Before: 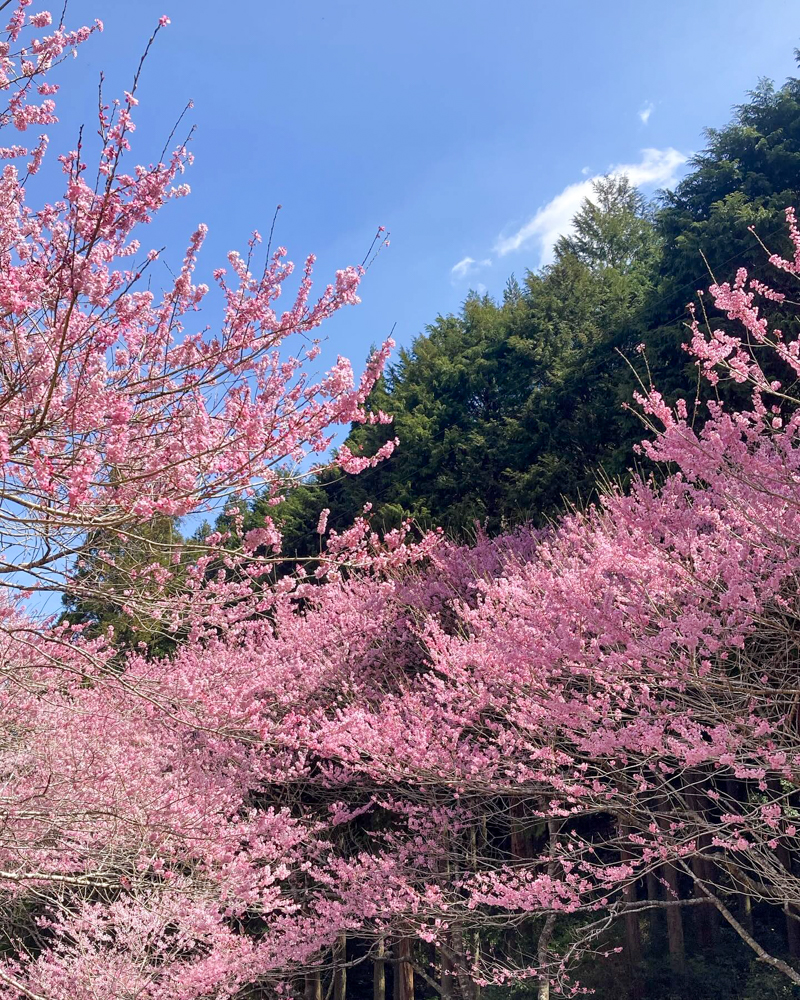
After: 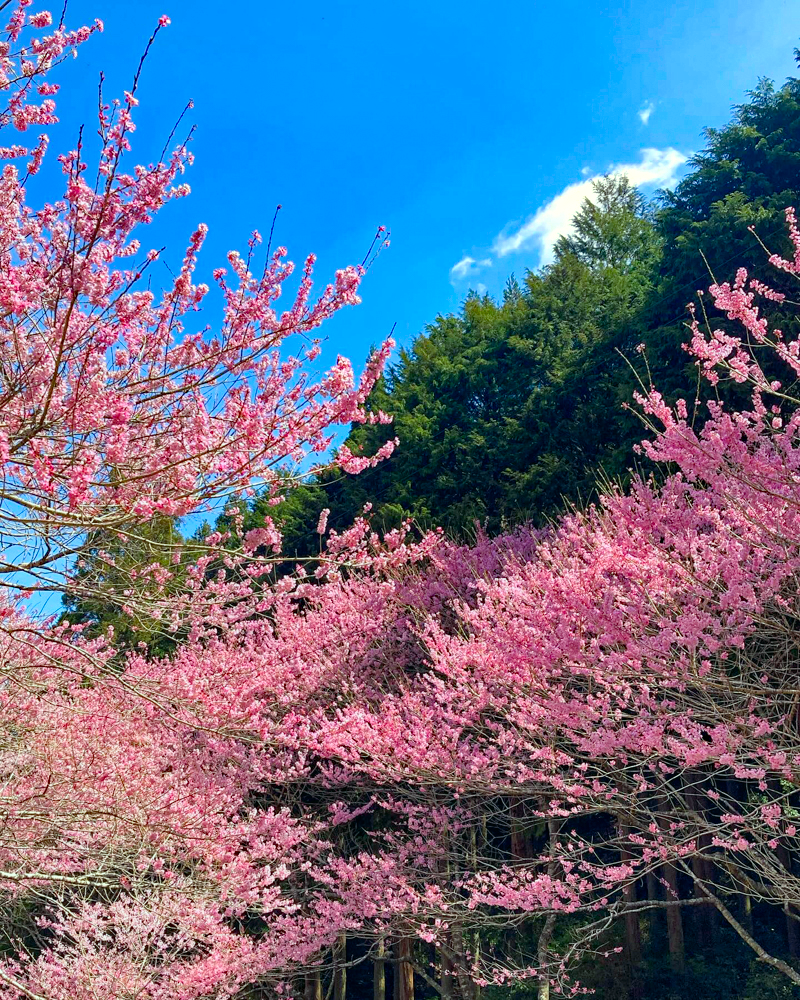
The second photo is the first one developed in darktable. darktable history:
haze removal: strength 0.5, distance 0.43, compatibility mode true, adaptive false
color correction: highlights a* -7.33, highlights b* 1.26, shadows a* -3.55, saturation 1.4
